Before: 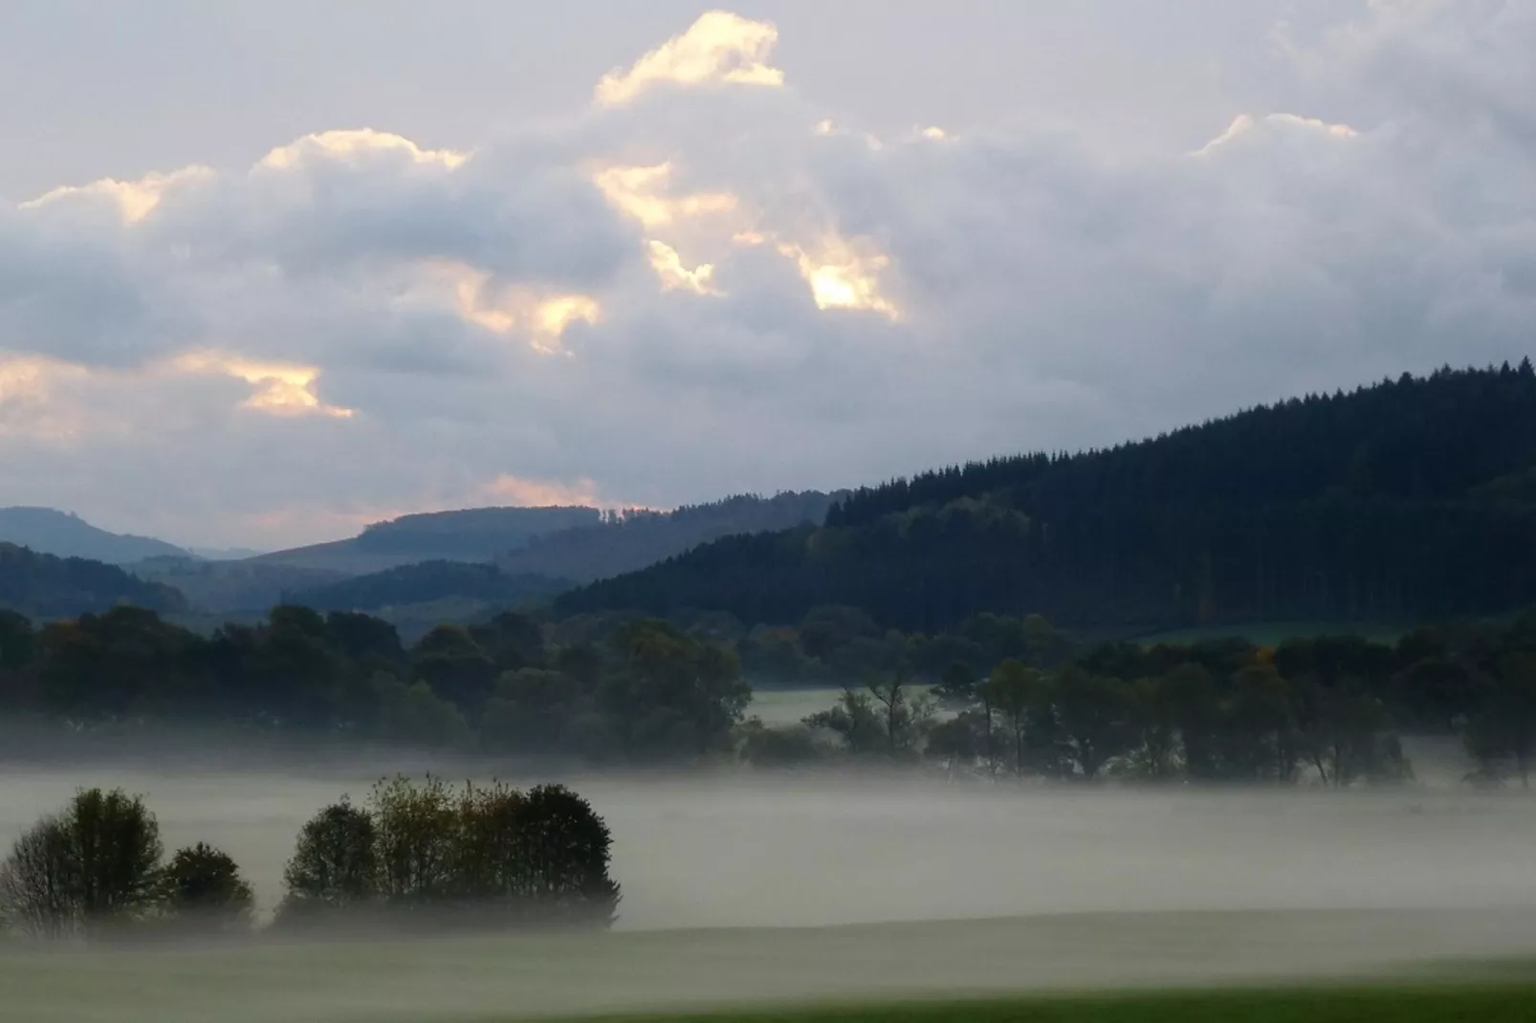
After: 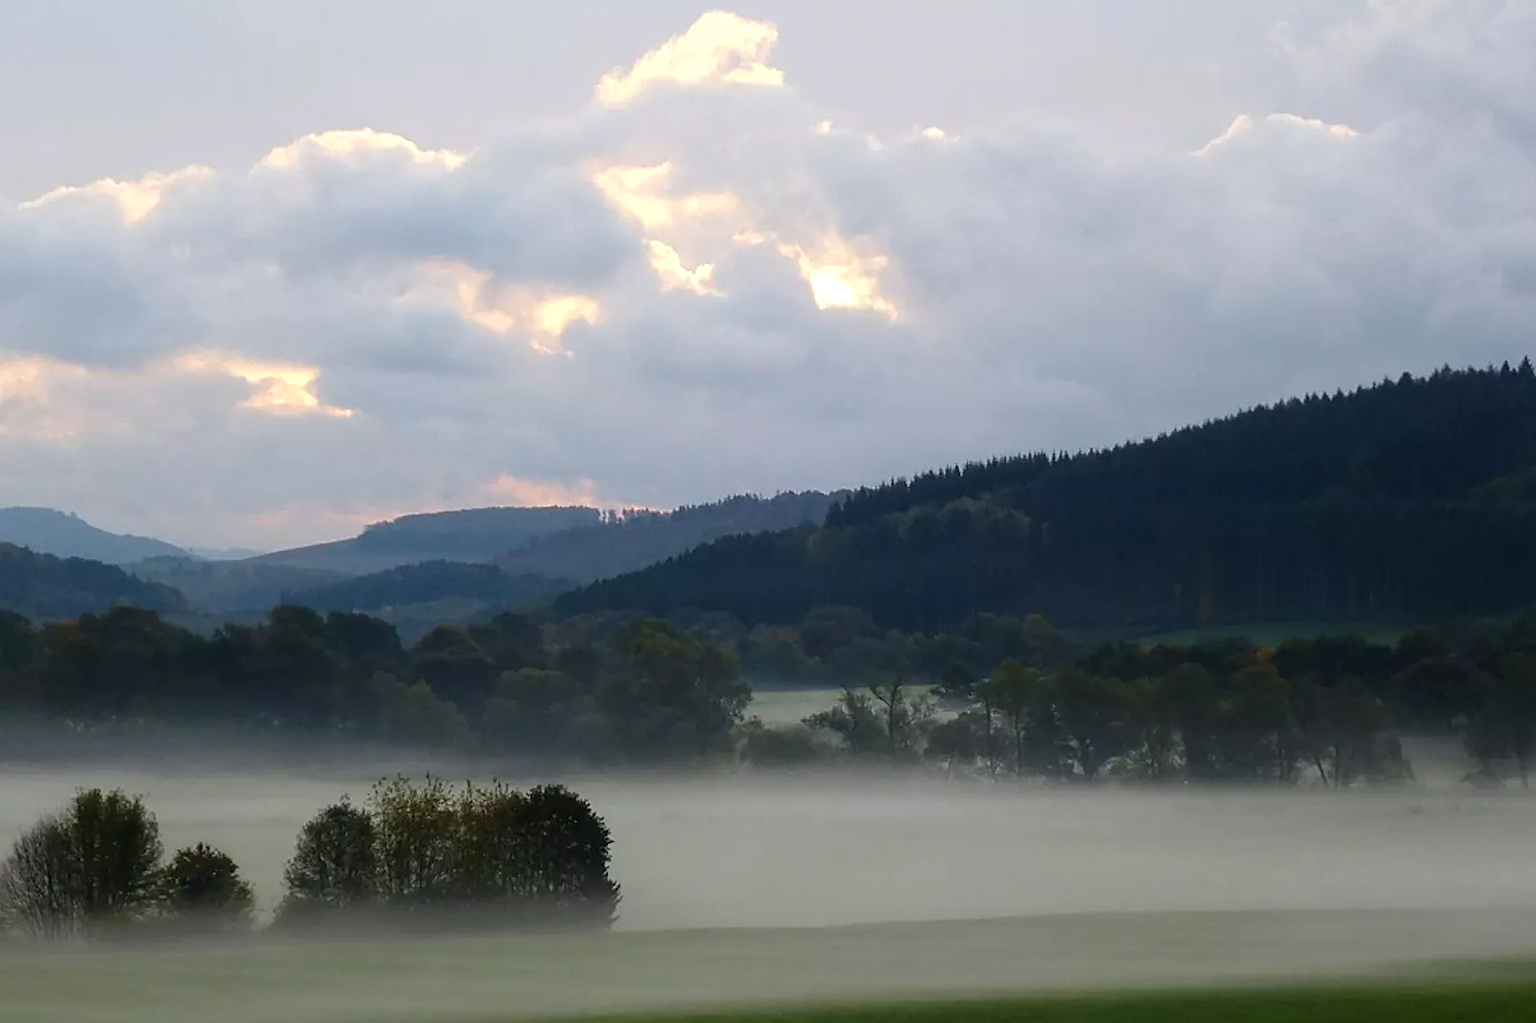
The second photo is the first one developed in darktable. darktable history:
sharpen: on, module defaults
exposure: exposure 0.211 EV, compensate exposure bias true, compensate highlight preservation false
